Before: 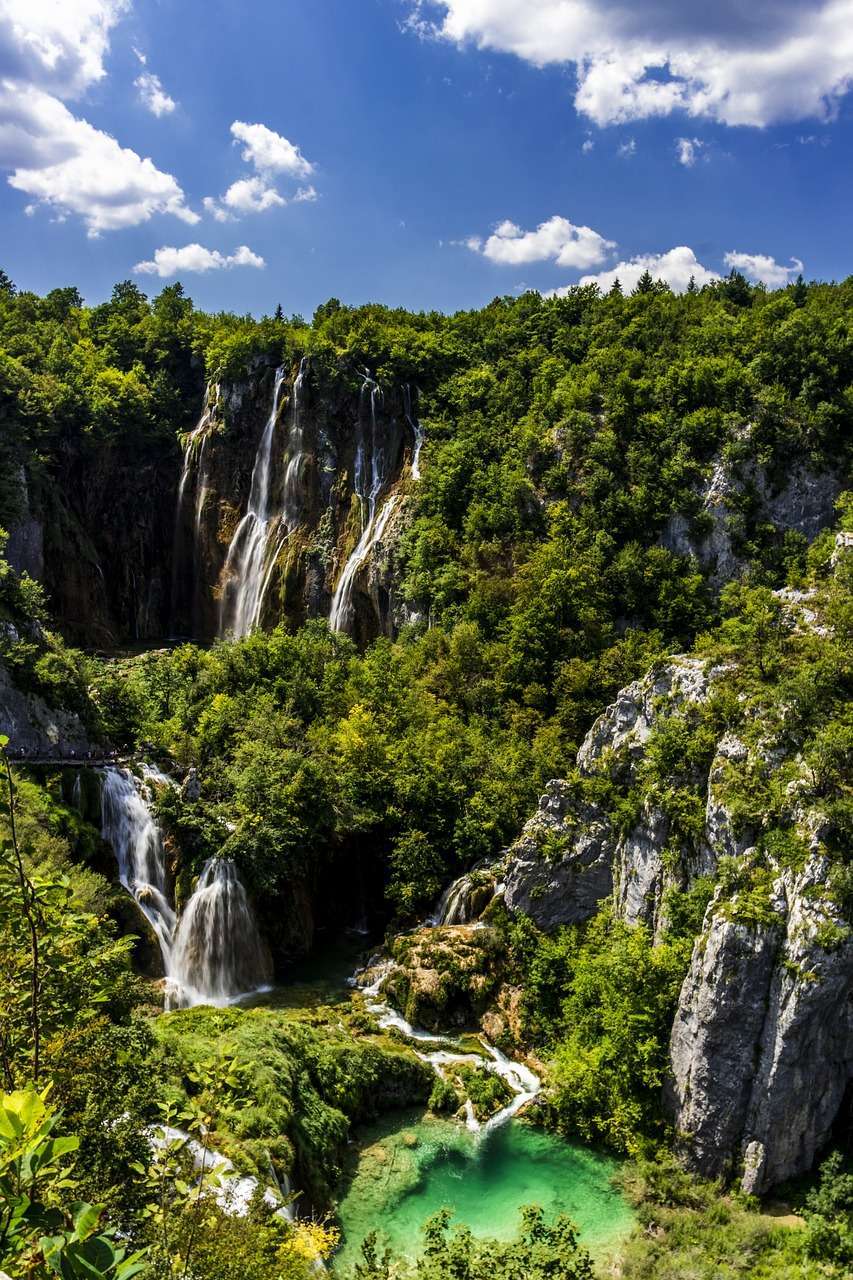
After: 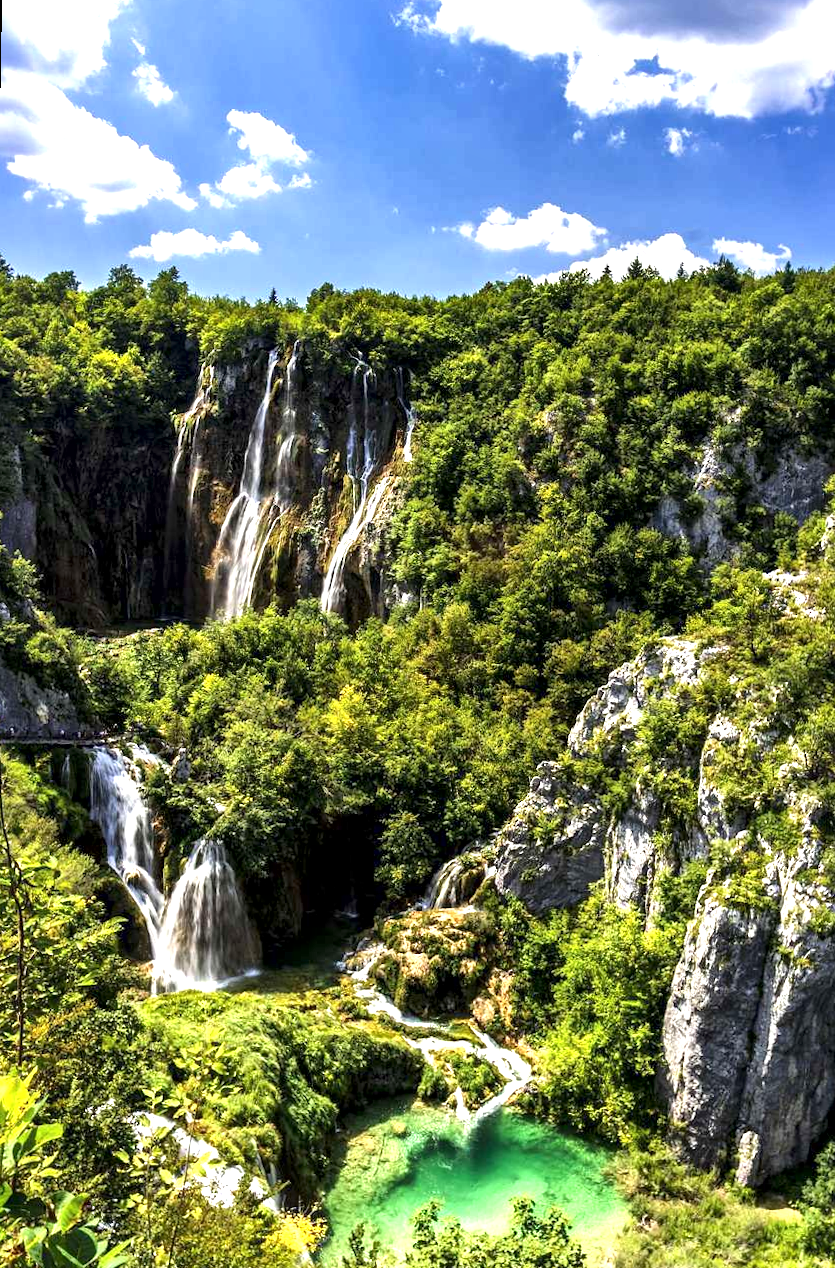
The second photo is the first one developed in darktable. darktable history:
rotate and perspective: rotation 0.226°, lens shift (vertical) -0.042, crop left 0.023, crop right 0.982, crop top 0.006, crop bottom 0.994
exposure: black level correction 0, exposure 1 EV, compensate exposure bias true, compensate highlight preservation false
local contrast: mode bilateral grid, contrast 20, coarseness 50, detail 150%, midtone range 0.2
